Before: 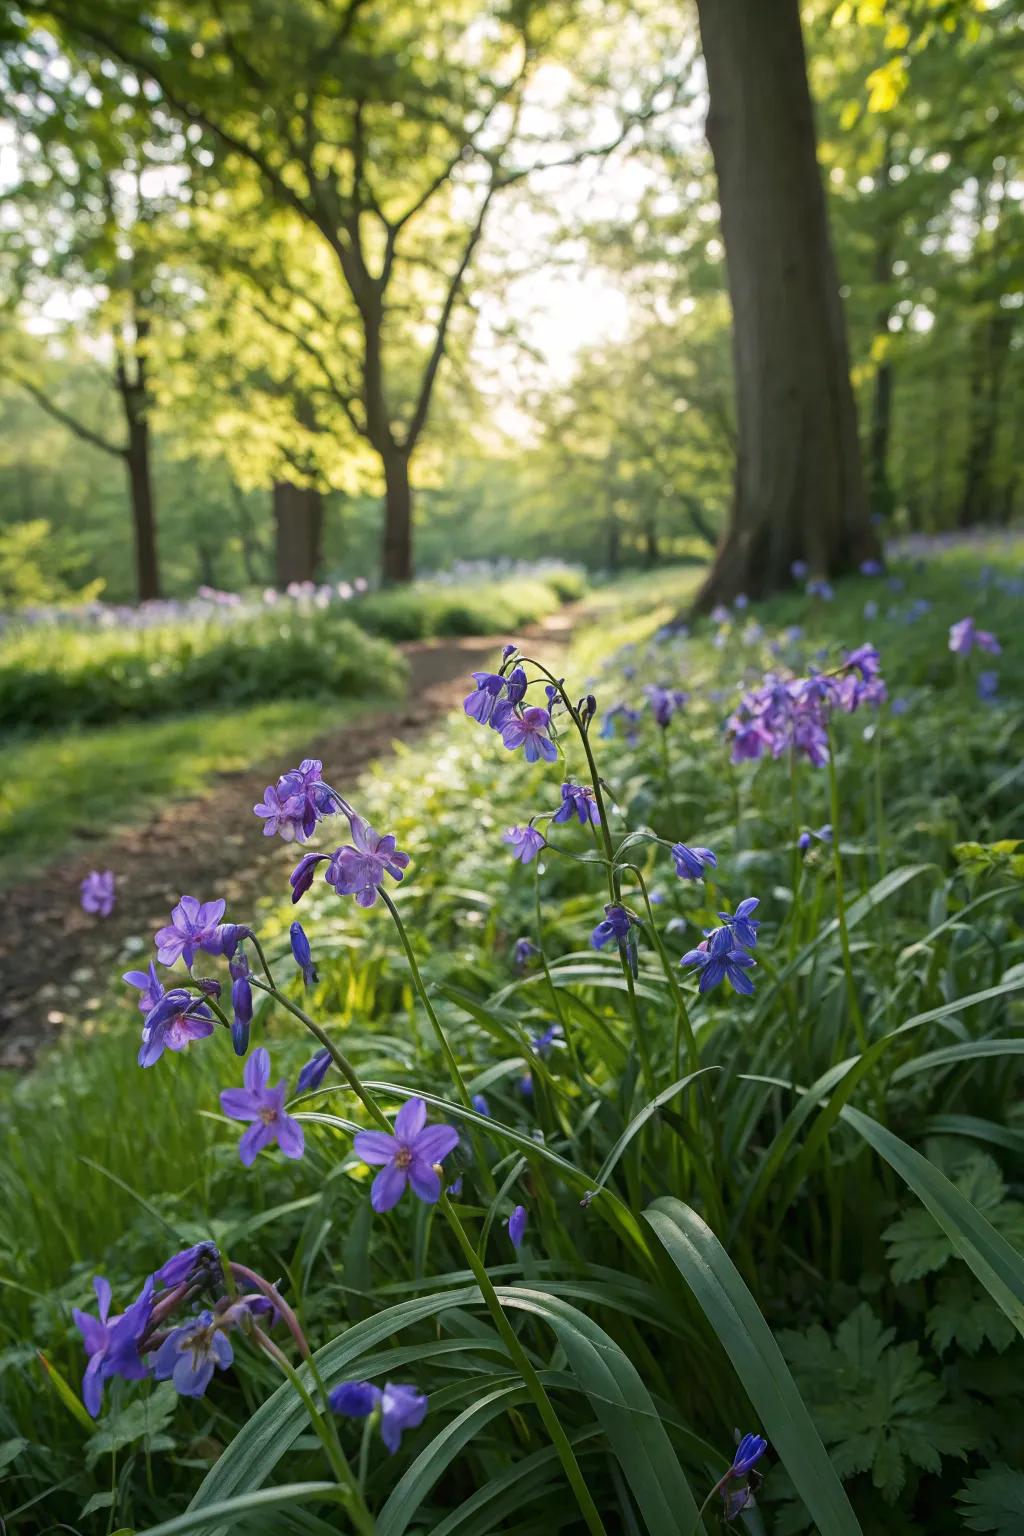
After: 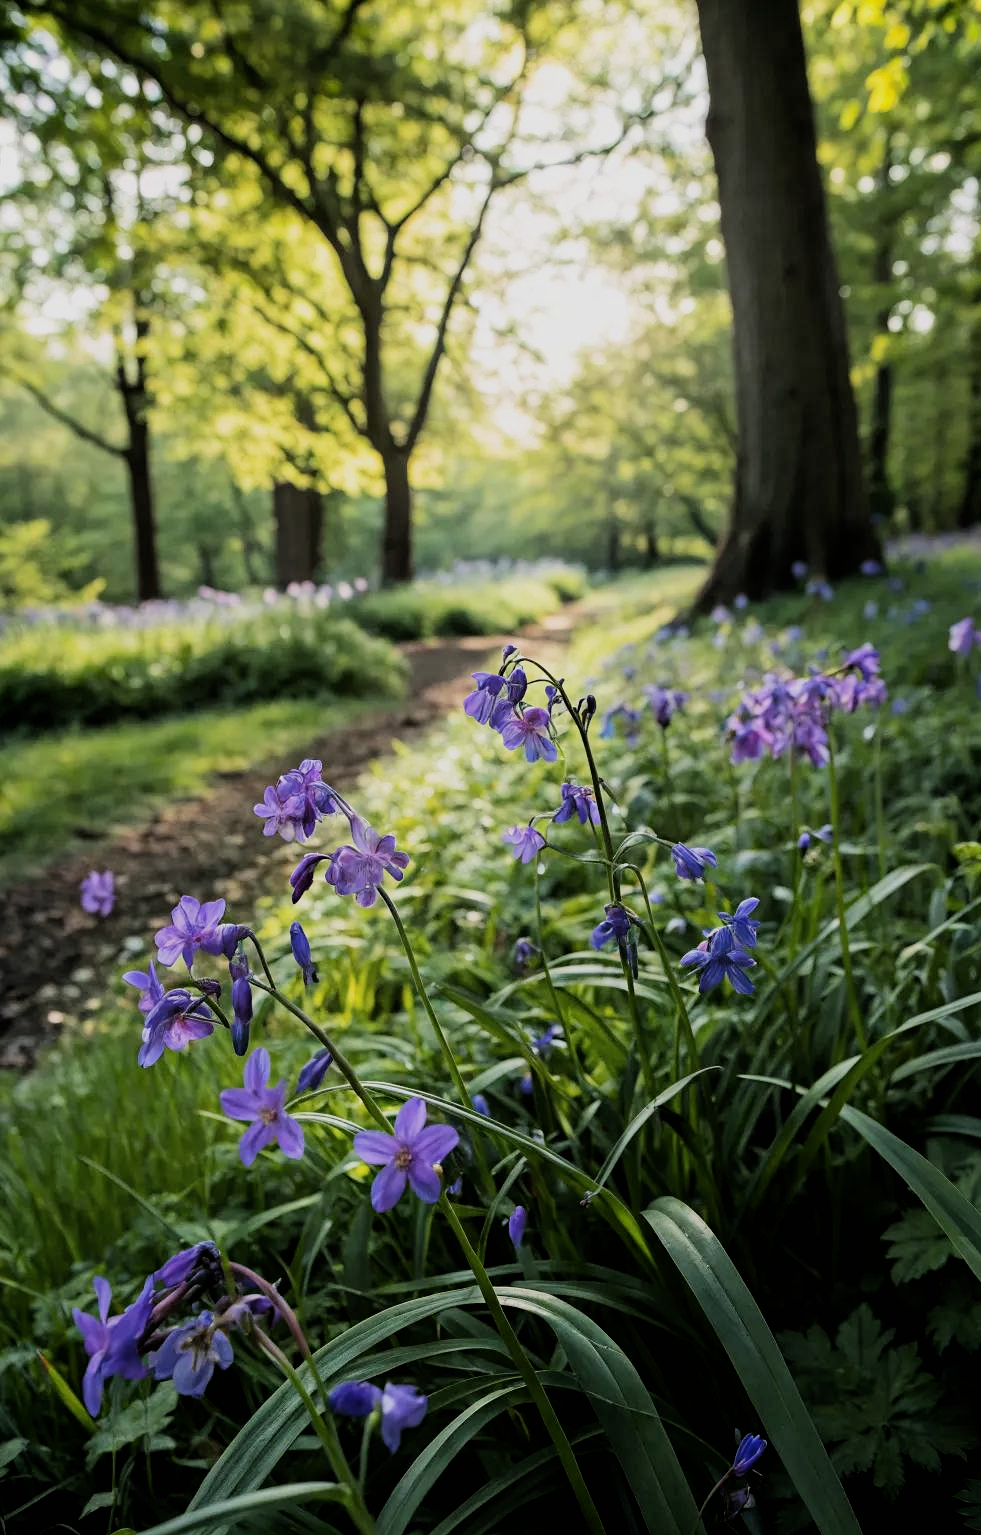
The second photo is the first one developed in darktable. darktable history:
crop: right 4.126%, bottom 0.031%
filmic rgb: black relative exposure -5 EV, hardness 2.88, contrast 1.3
